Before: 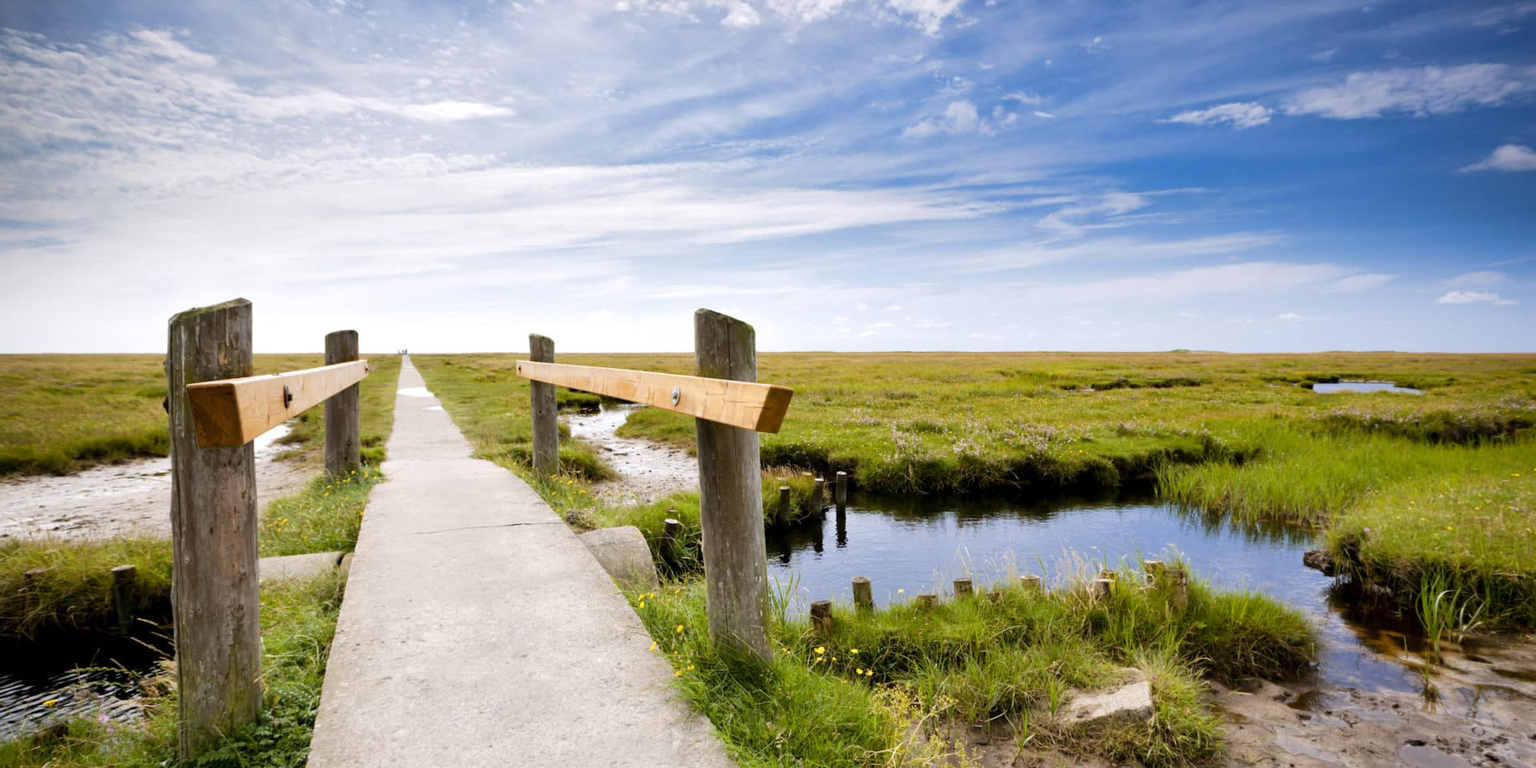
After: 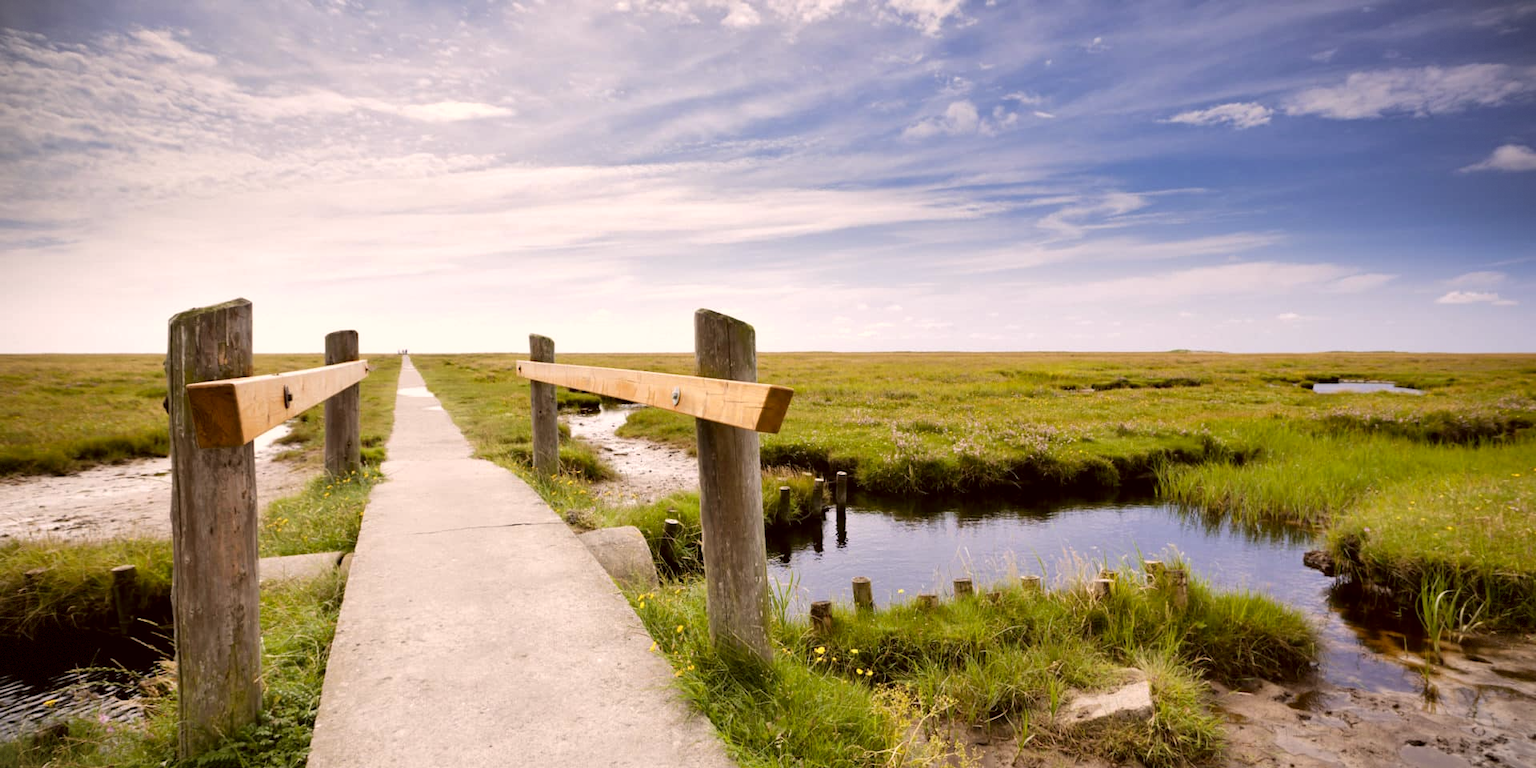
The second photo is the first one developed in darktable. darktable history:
color correction: highlights a* 6.58, highlights b* 8.27, shadows a* 5.9, shadows b* 6.94, saturation 0.927
vignetting: fall-off start 100.5%, width/height ratio 1.306, dithering 8-bit output
